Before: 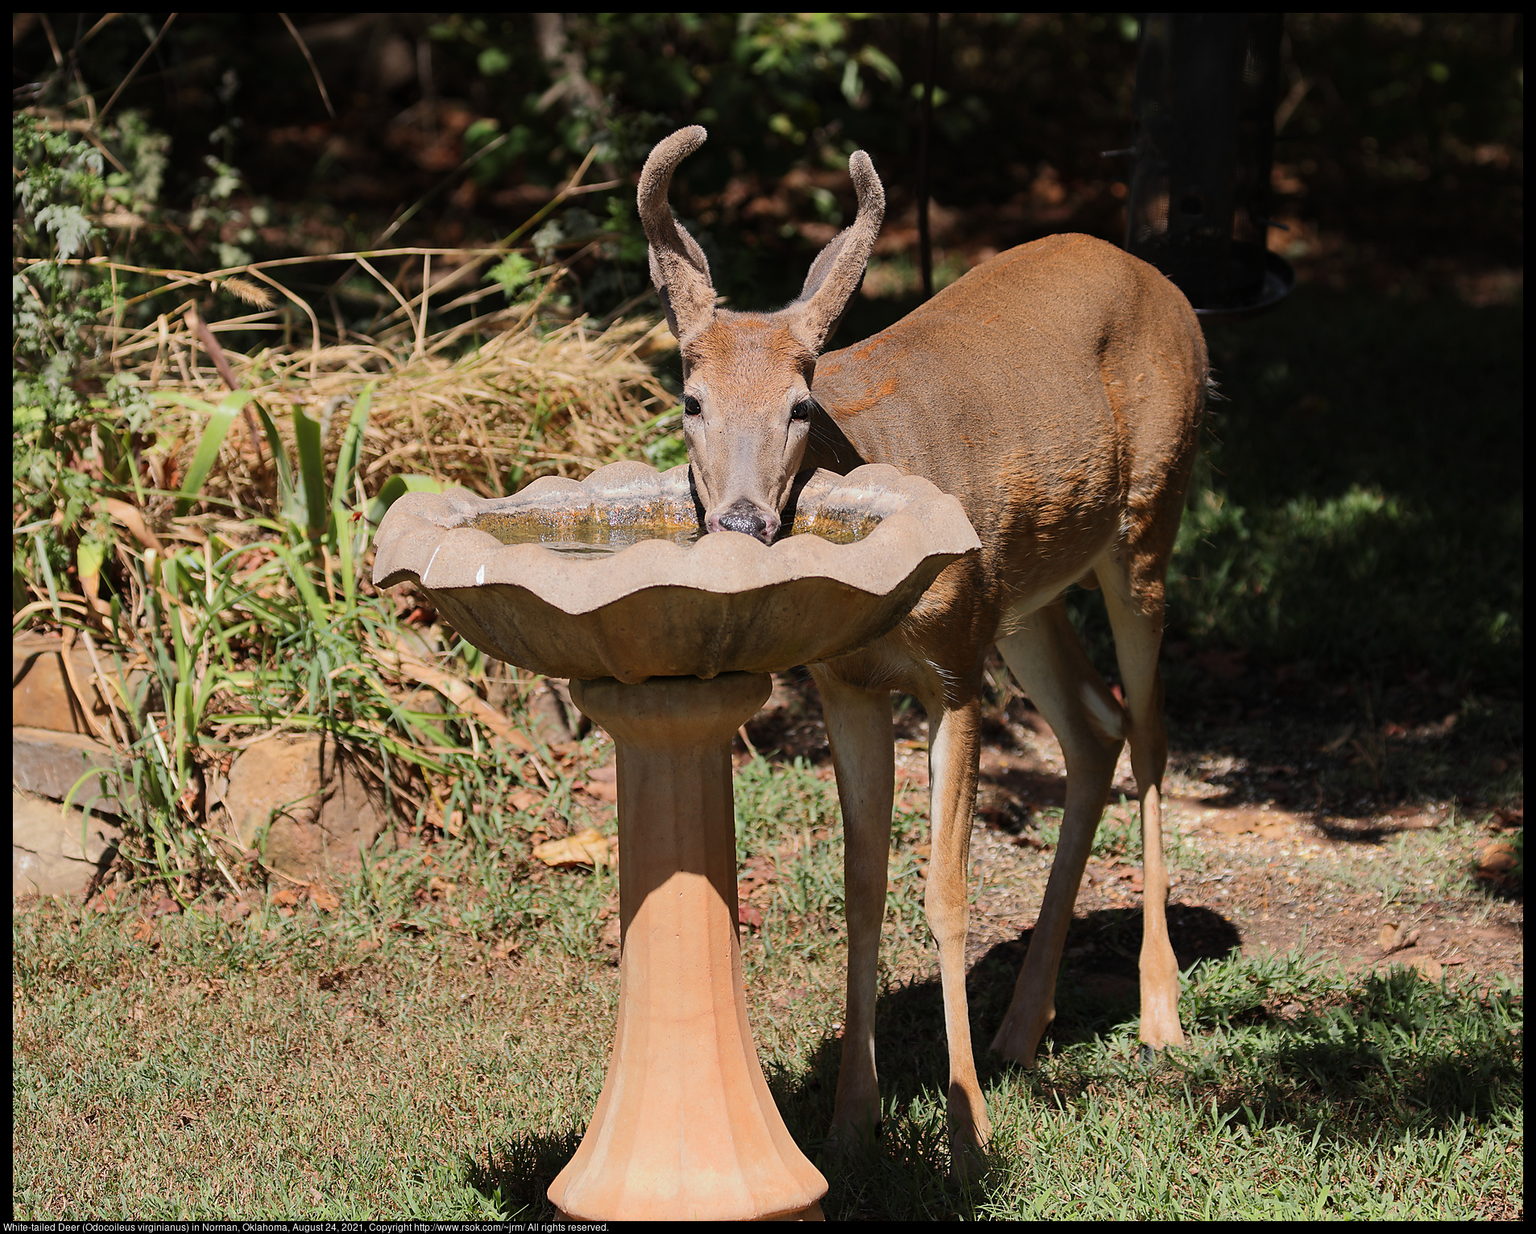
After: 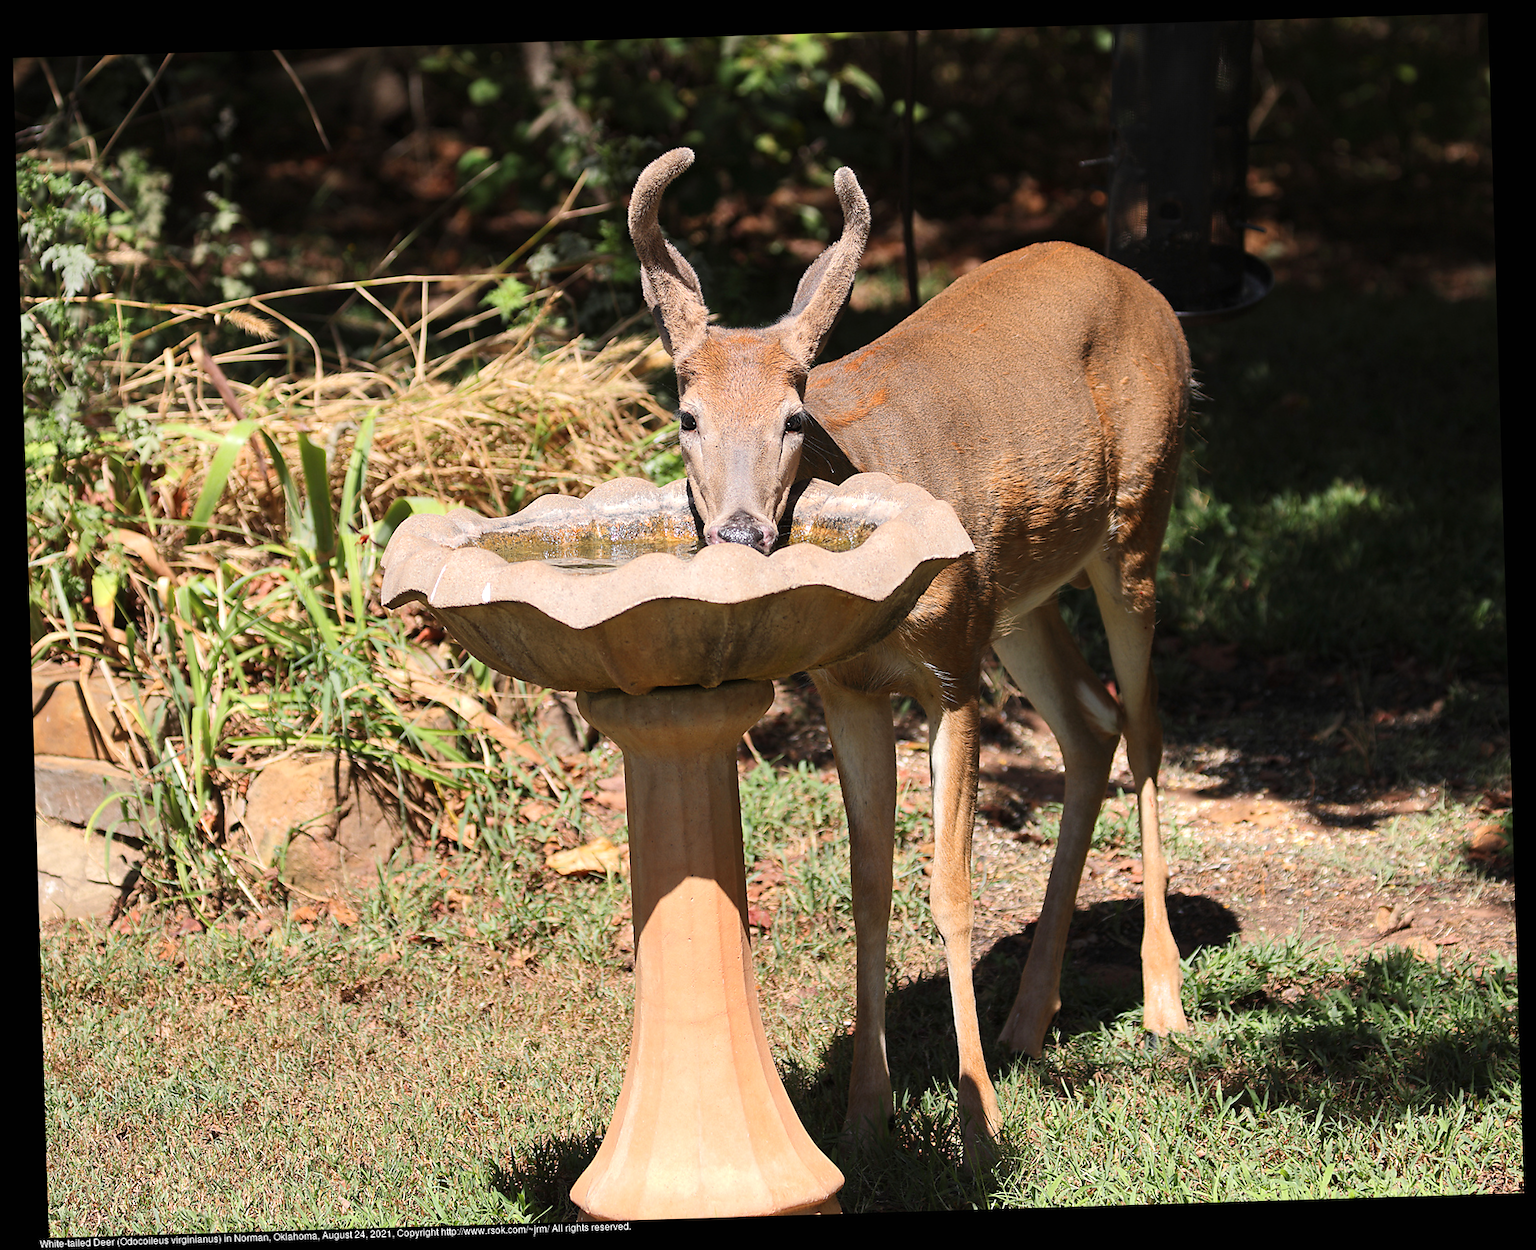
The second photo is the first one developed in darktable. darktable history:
rotate and perspective: rotation -1.75°, automatic cropping off
exposure: black level correction 0, exposure 0.5 EV, compensate exposure bias true, compensate highlight preservation false
